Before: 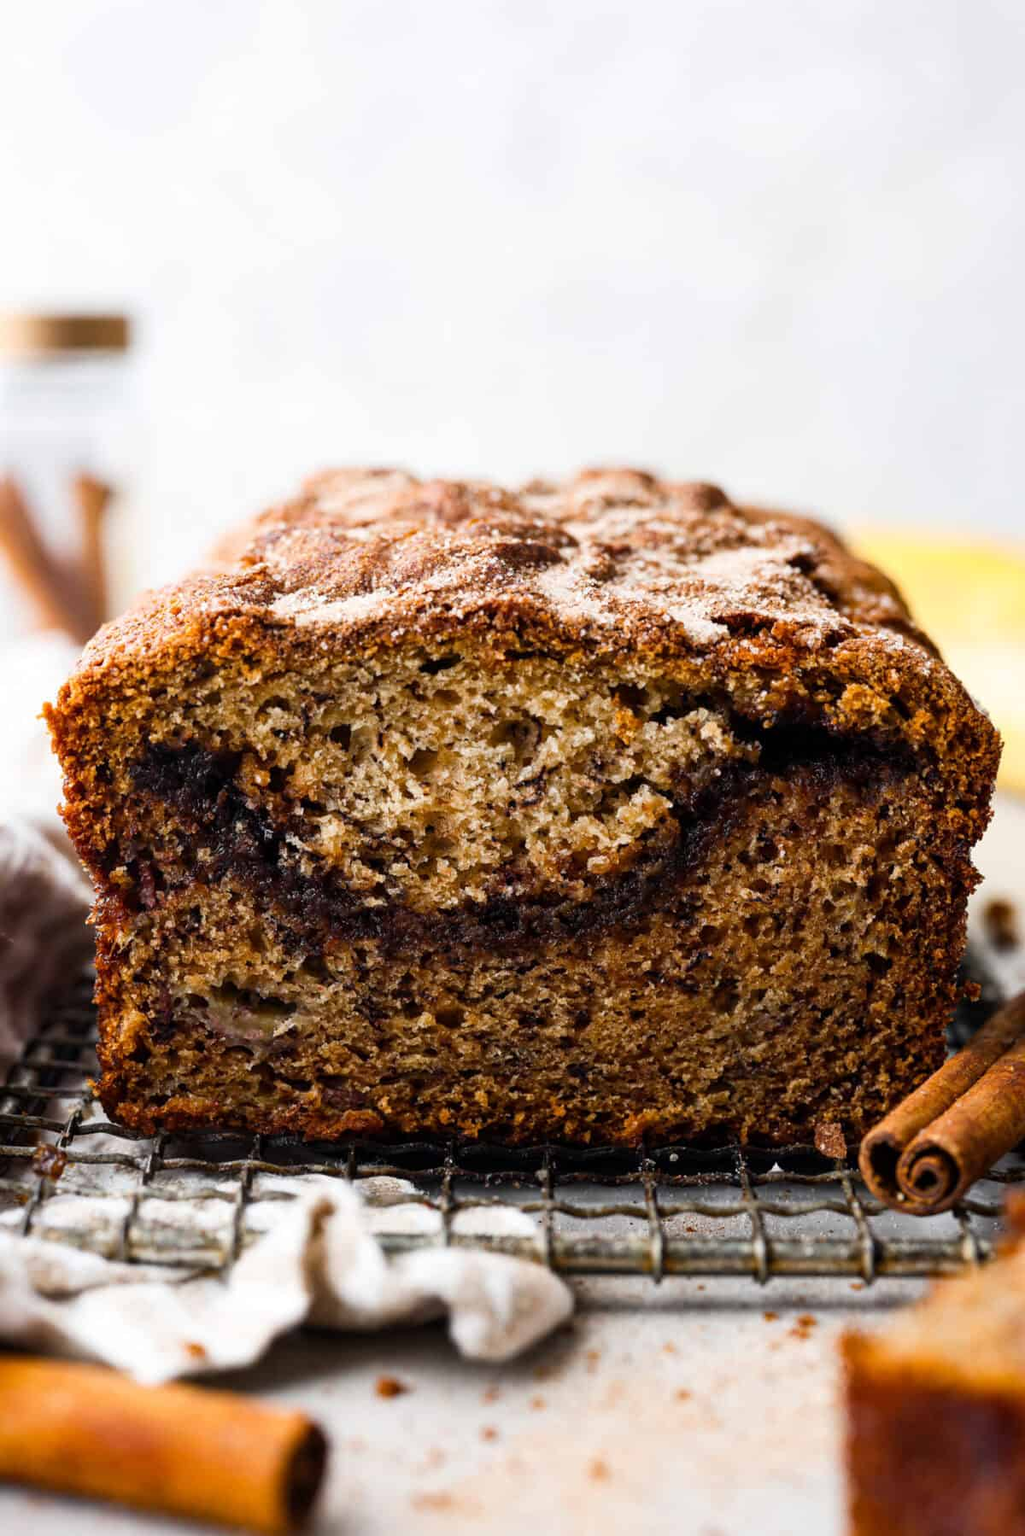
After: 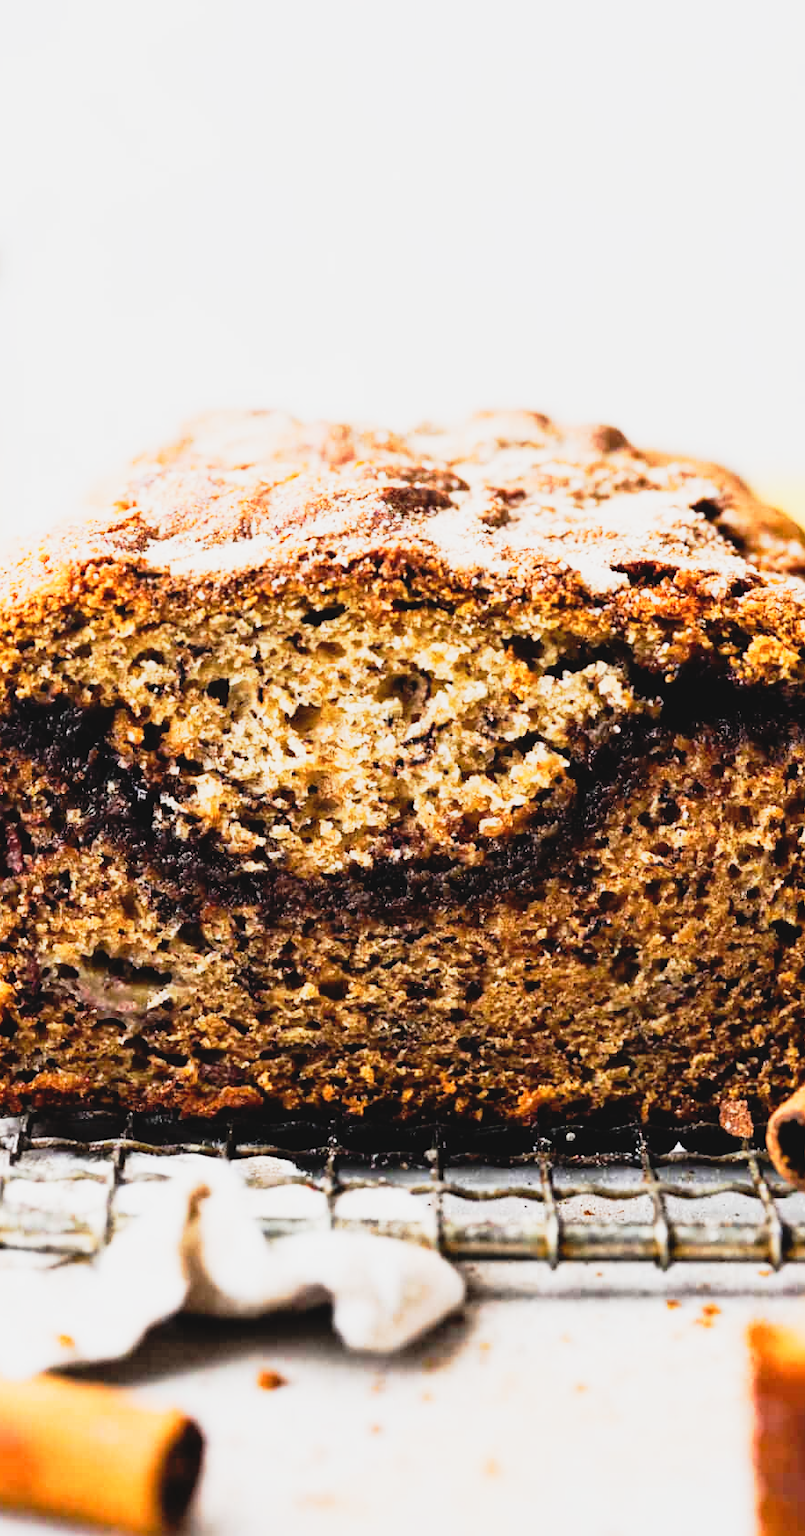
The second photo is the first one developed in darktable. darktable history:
crop and rotate: left 13.113%, top 5.416%, right 12.528%
tone curve: curves: ch0 [(0, 0.052) (0.207, 0.35) (0.392, 0.592) (0.54, 0.803) (0.725, 0.922) (0.99, 0.974)], preserve colors none
filmic rgb: black relative exposure -7.65 EV, white relative exposure 4.56 EV, hardness 3.61
